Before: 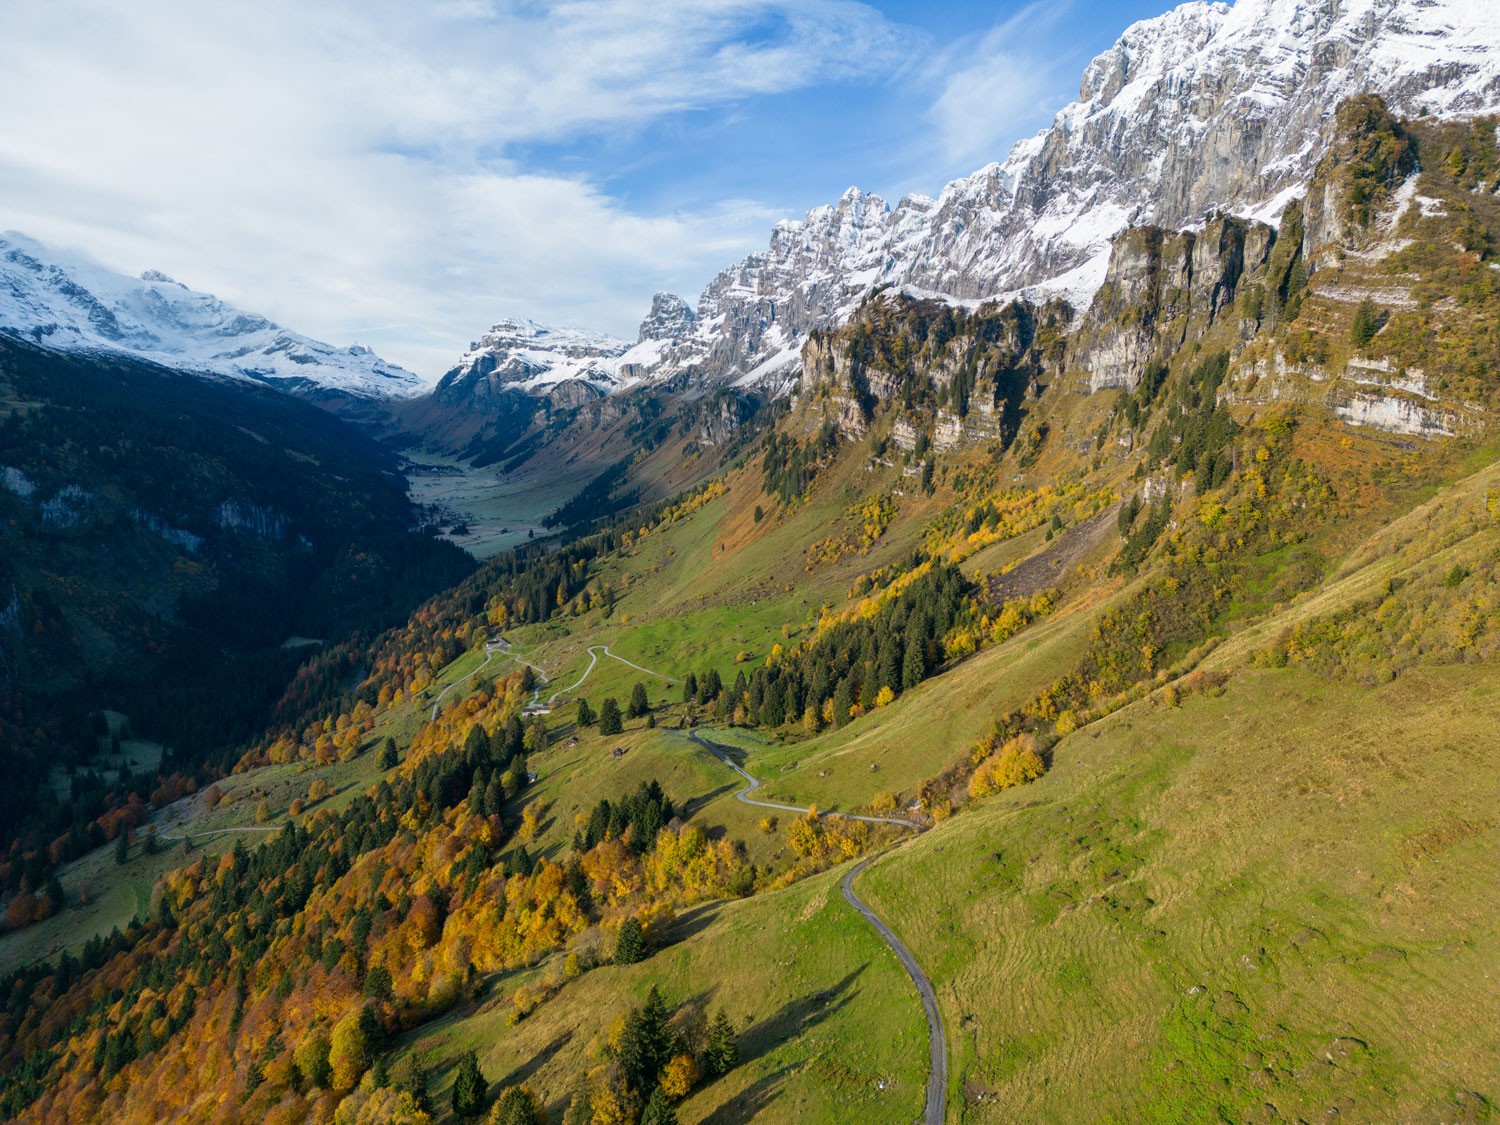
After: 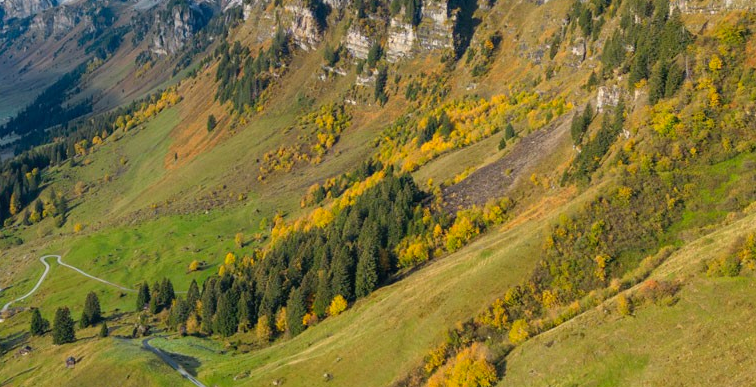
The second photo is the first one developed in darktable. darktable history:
crop: left 36.485%, top 34.782%, right 13.099%, bottom 30.754%
contrast brightness saturation: contrast 0.029, brightness 0.06, saturation 0.127
